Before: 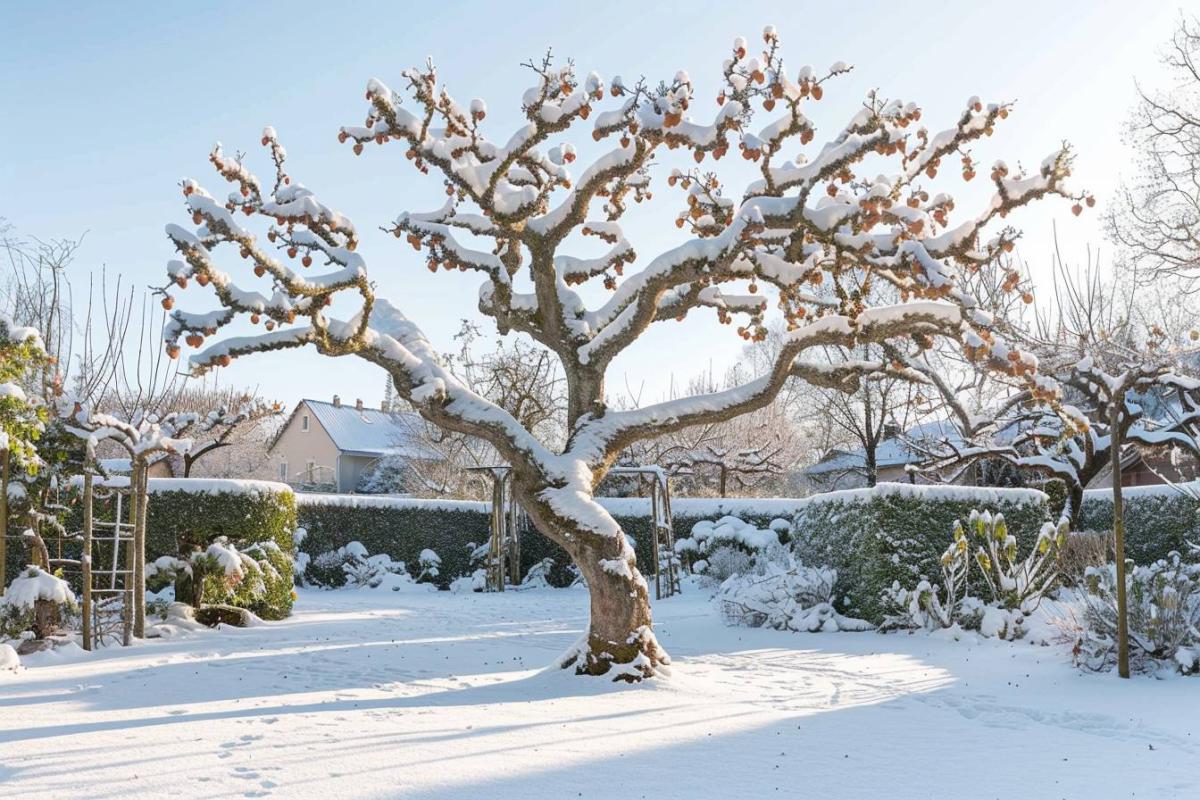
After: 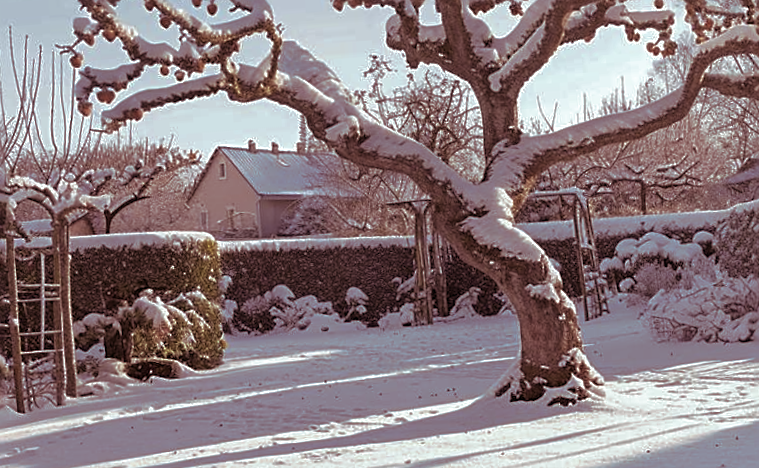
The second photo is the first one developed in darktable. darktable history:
rotate and perspective: rotation -5°, crop left 0.05, crop right 0.952, crop top 0.11, crop bottom 0.89
crop and rotate: angle -0.82°, left 3.85%, top 31.828%, right 27.992%
split-toning: highlights › hue 180°
base curve: curves: ch0 [(0, 0) (0.826, 0.587) (1, 1)]
white balance: emerald 1
sharpen: amount 0.575
